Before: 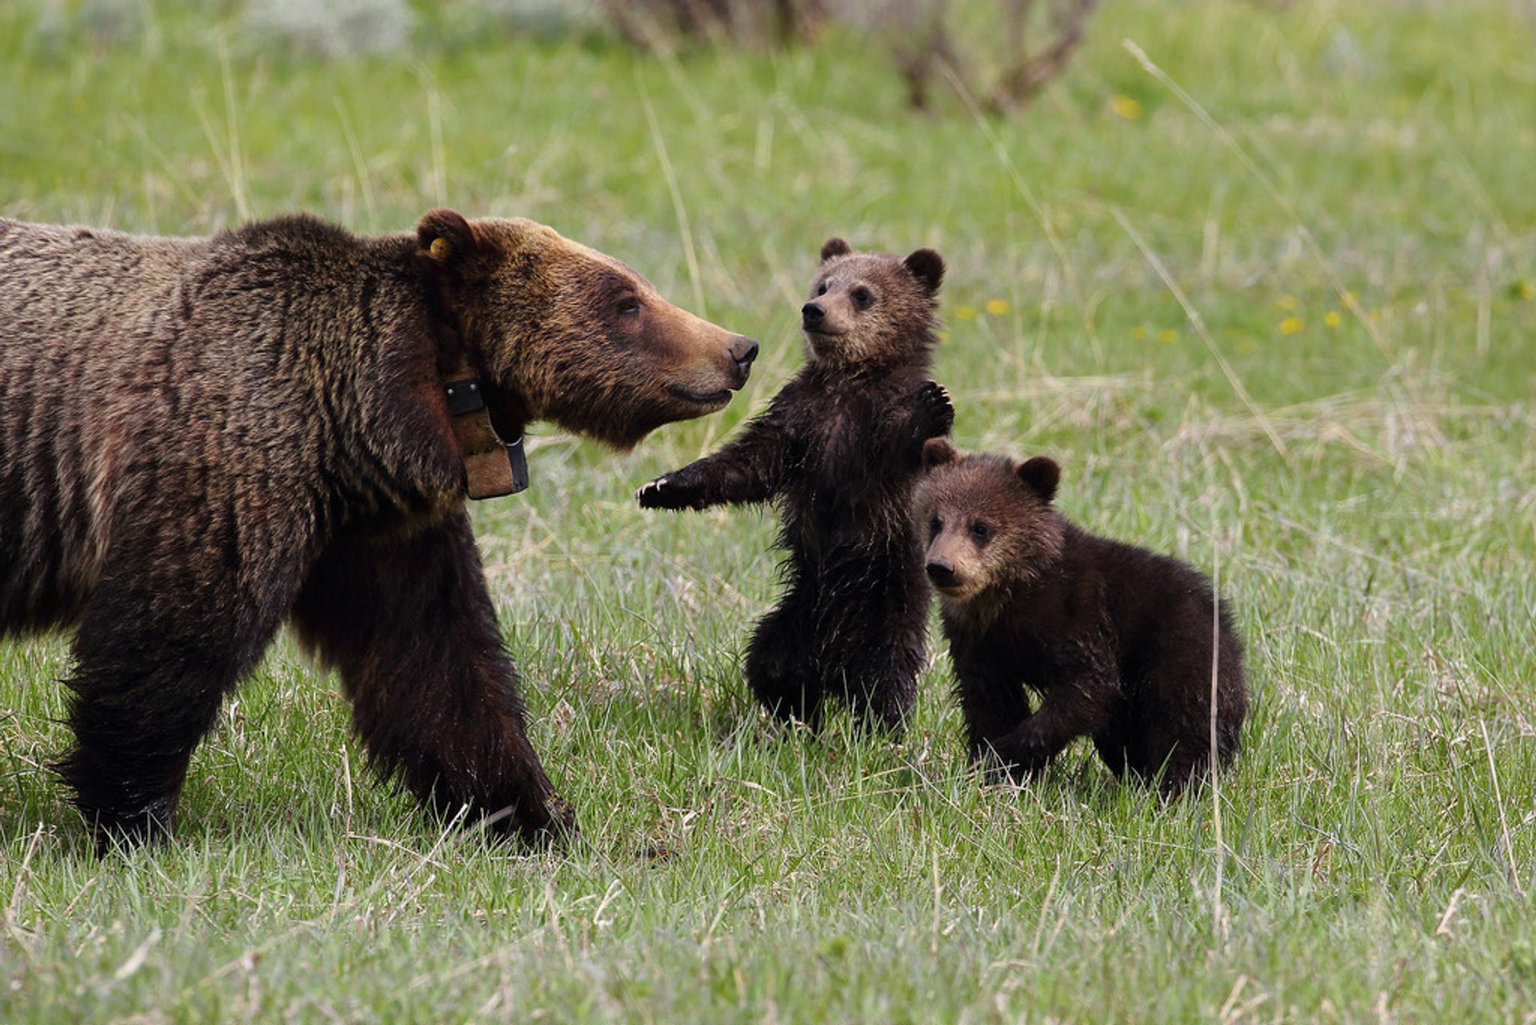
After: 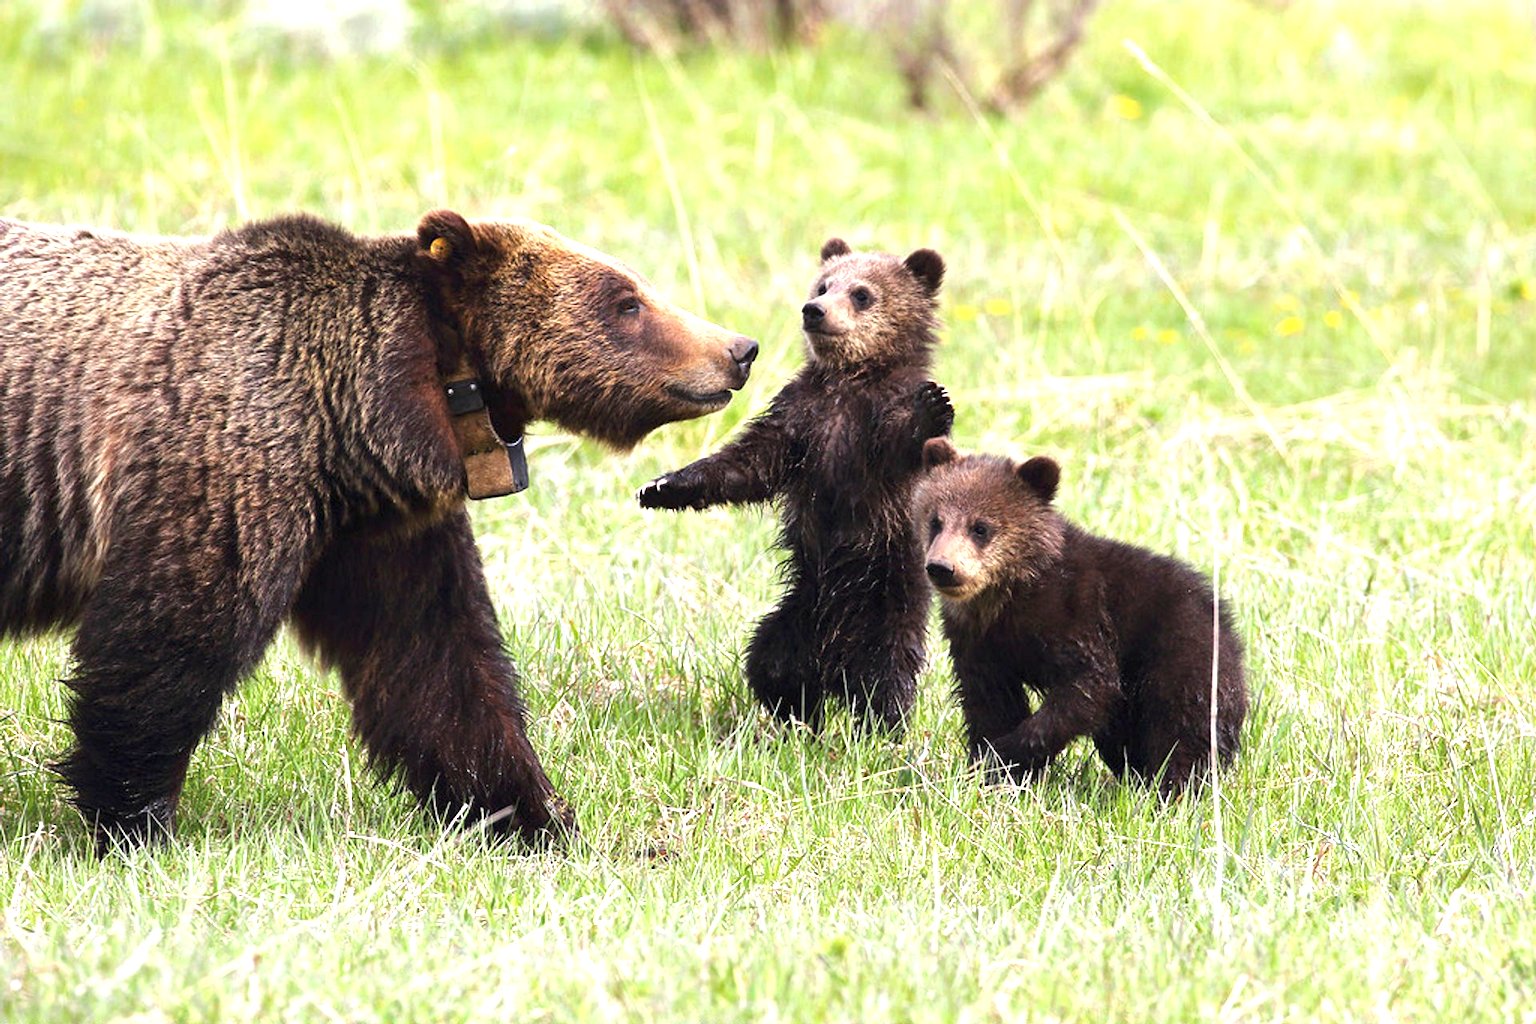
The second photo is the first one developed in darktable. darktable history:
exposure: black level correction 0, exposure 1.492 EV, compensate highlight preservation false
